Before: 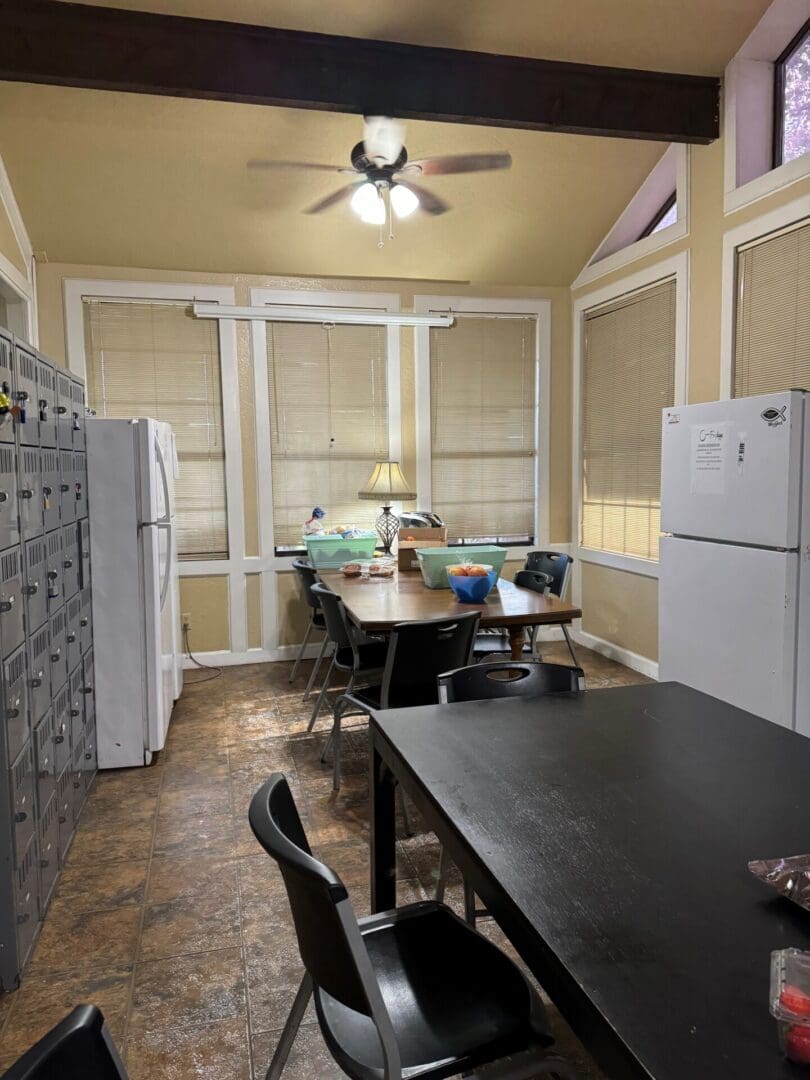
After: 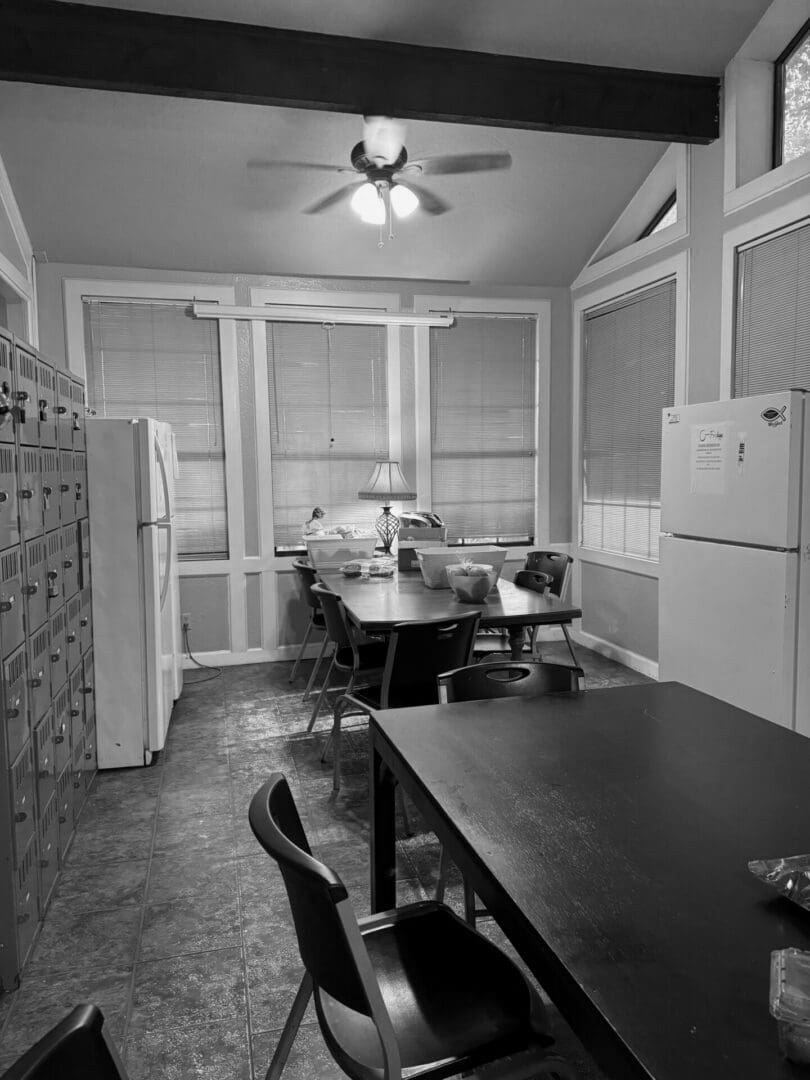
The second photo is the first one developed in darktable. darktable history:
color calibration: output gray [0.23, 0.37, 0.4, 0], gray › normalize channels true, illuminant same as pipeline (D50), adaptation XYZ, x 0.346, y 0.359, gamut compression 0
